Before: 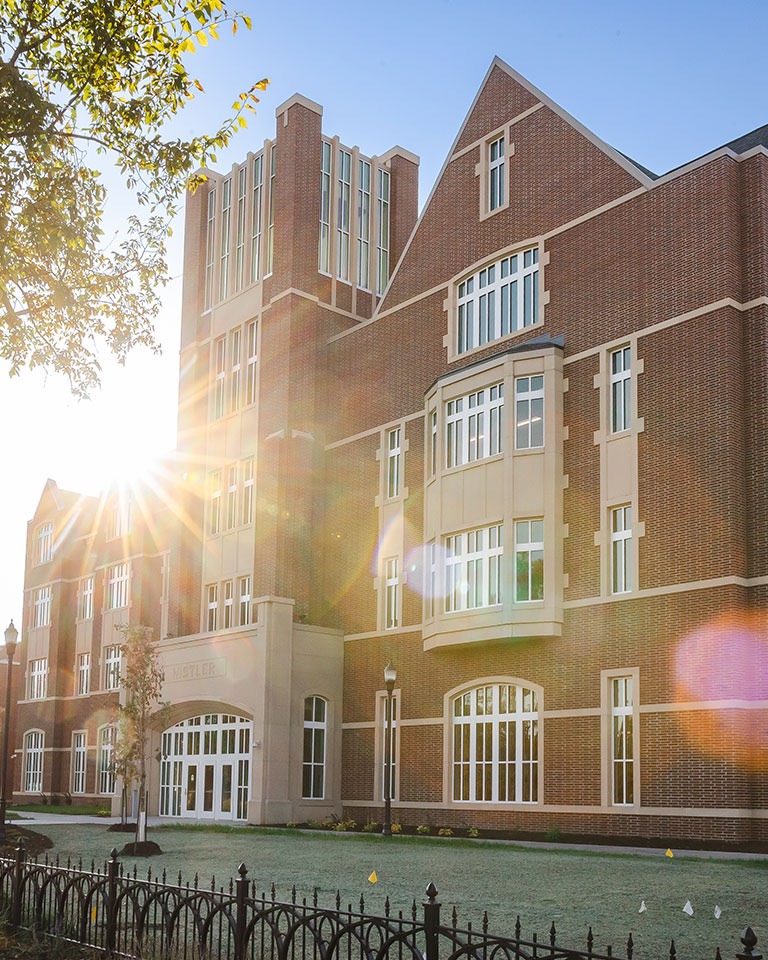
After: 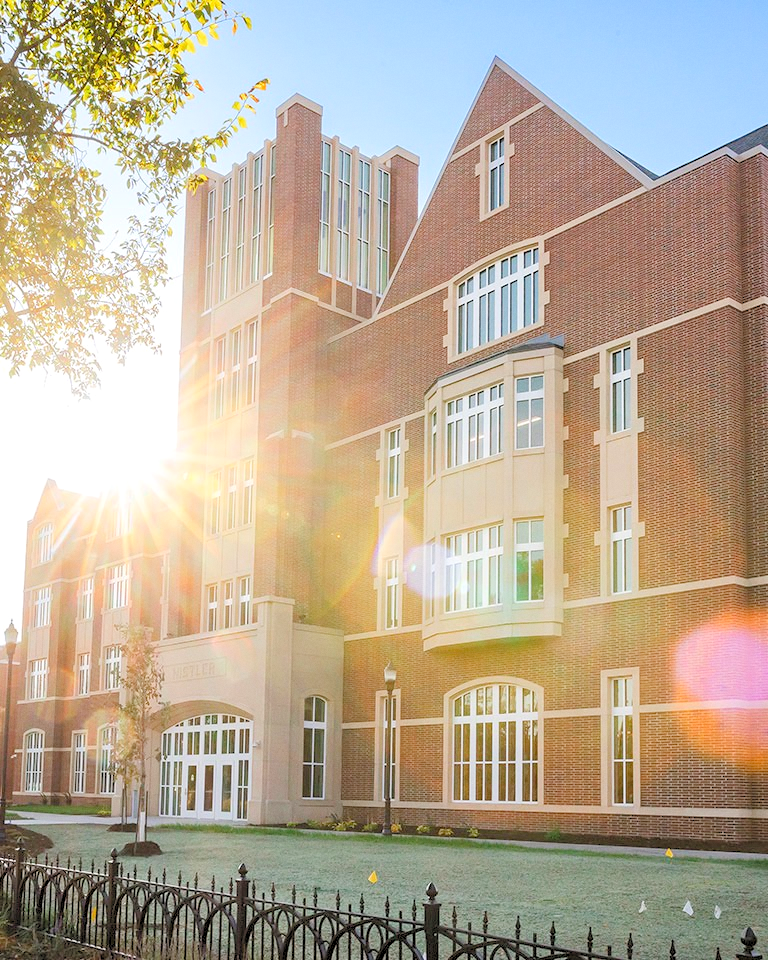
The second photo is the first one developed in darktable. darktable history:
grain: coarseness 14.57 ISO, strength 8.8%
levels: levels [0.072, 0.414, 0.976]
